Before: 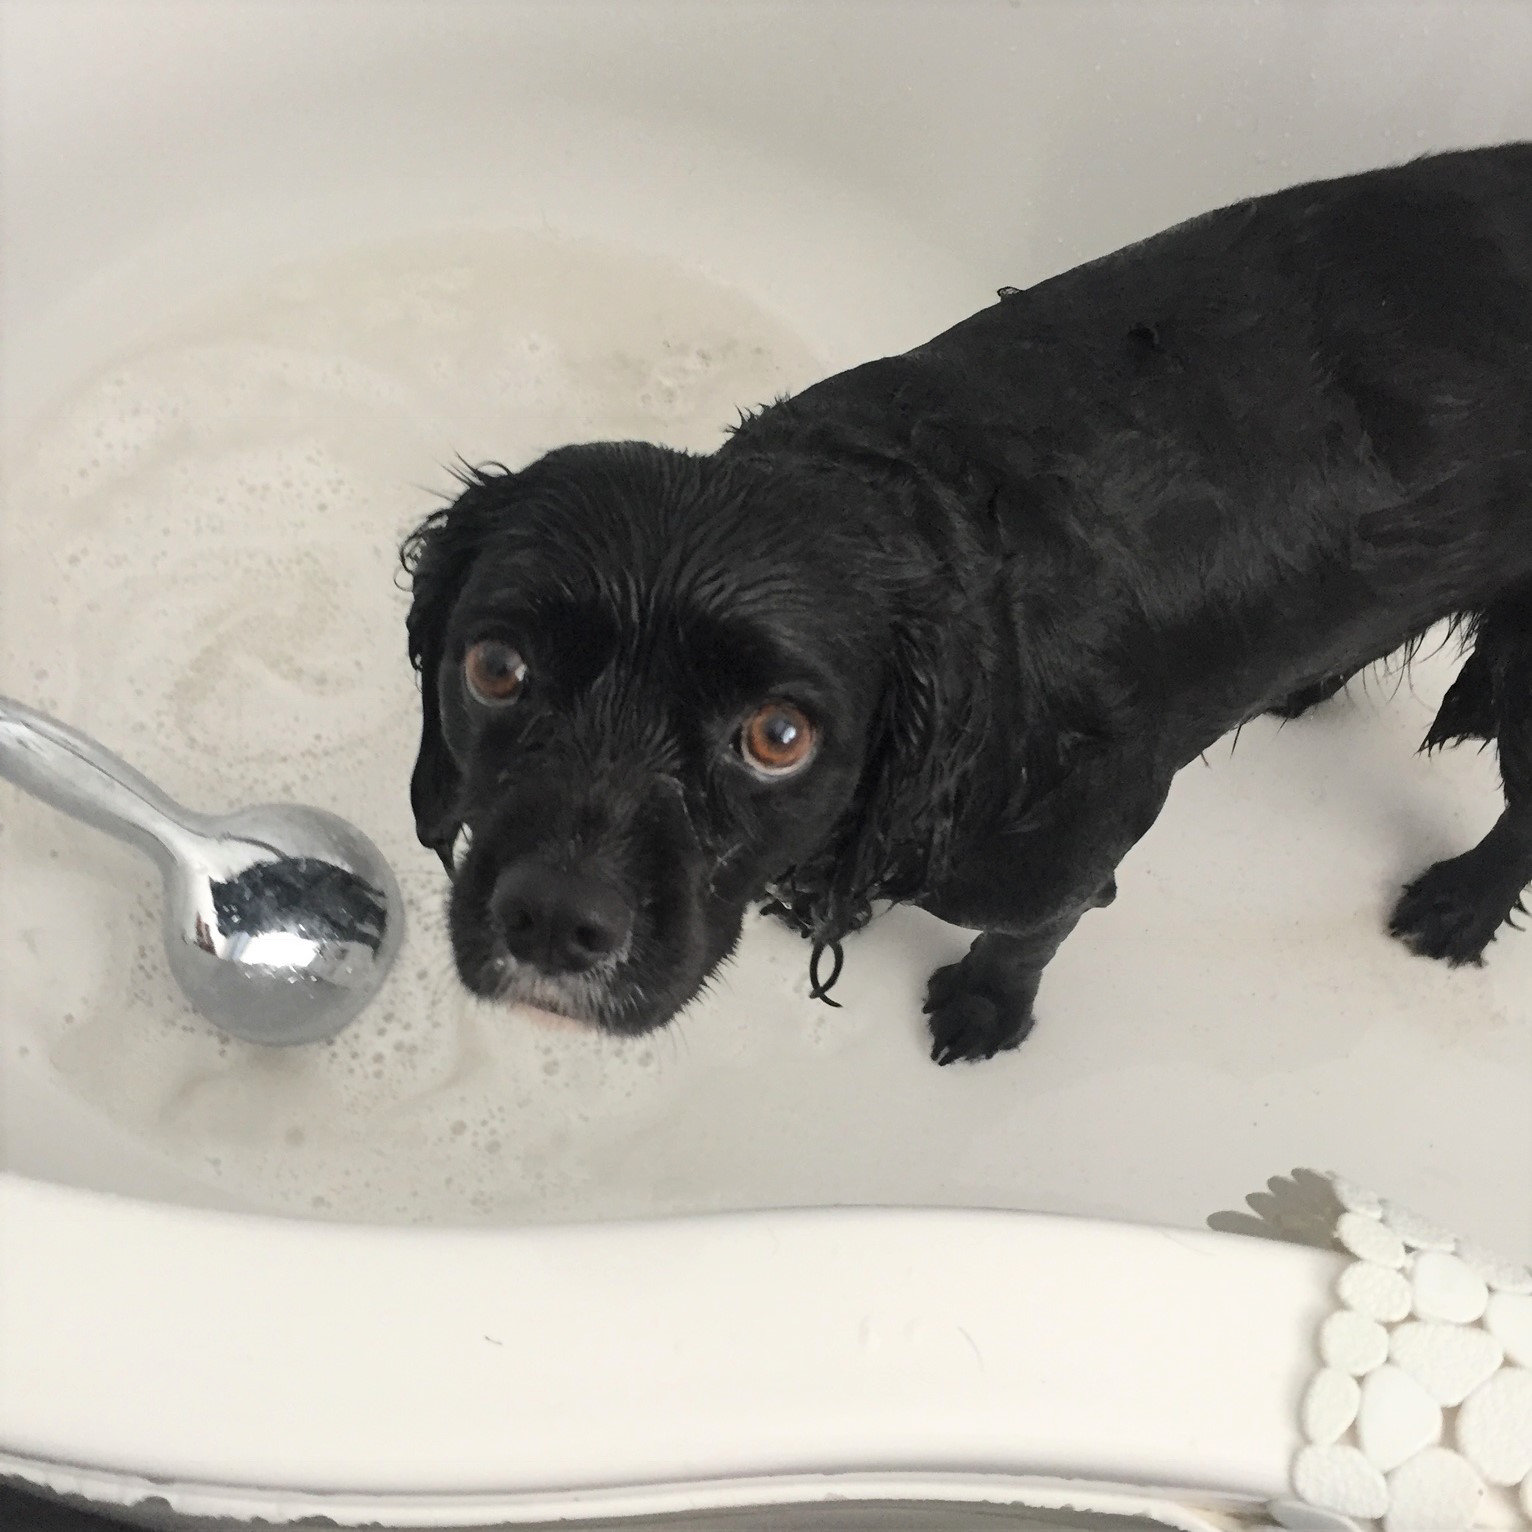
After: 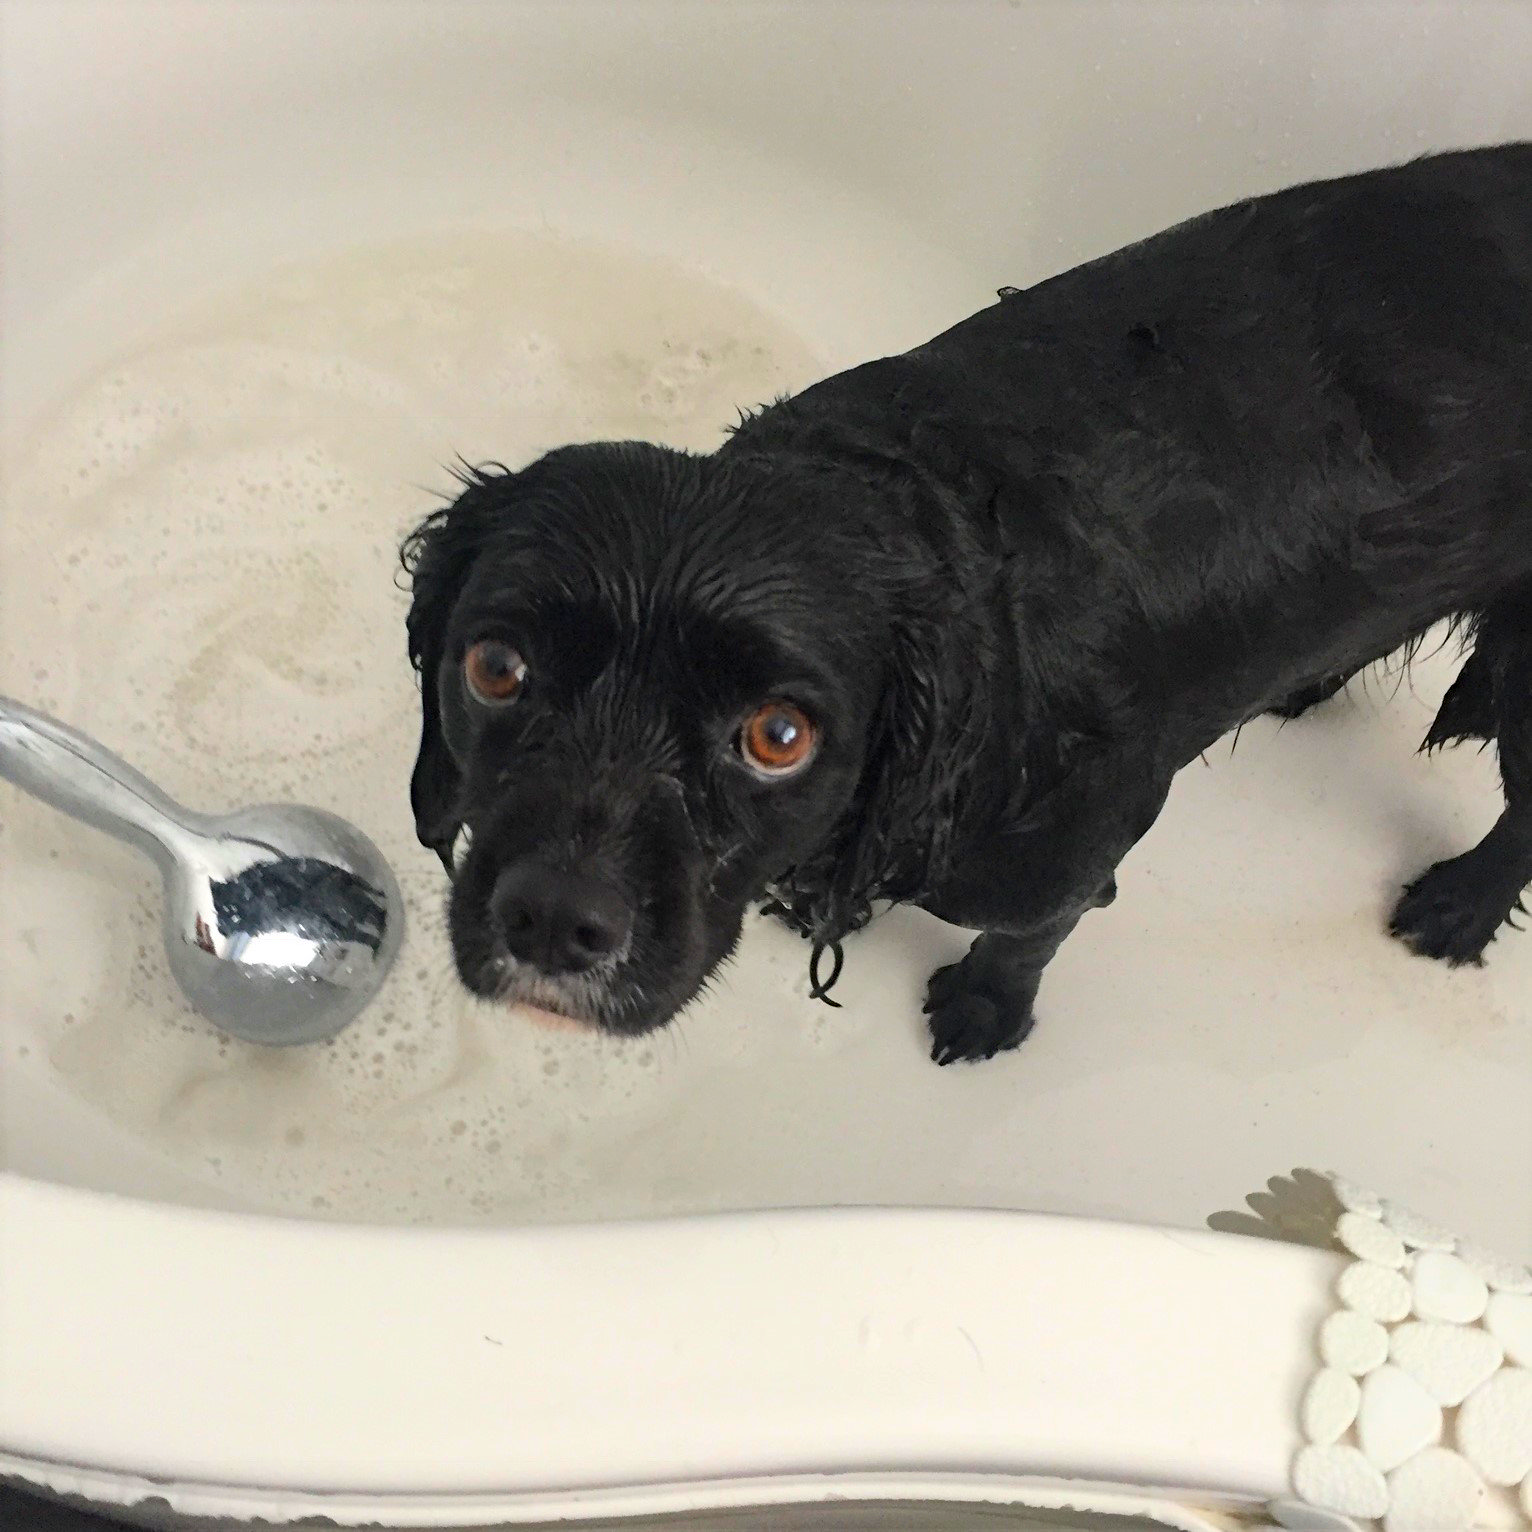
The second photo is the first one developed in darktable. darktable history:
contrast brightness saturation: saturation 0.515
haze removal: compatibility mode true, adaptive false
